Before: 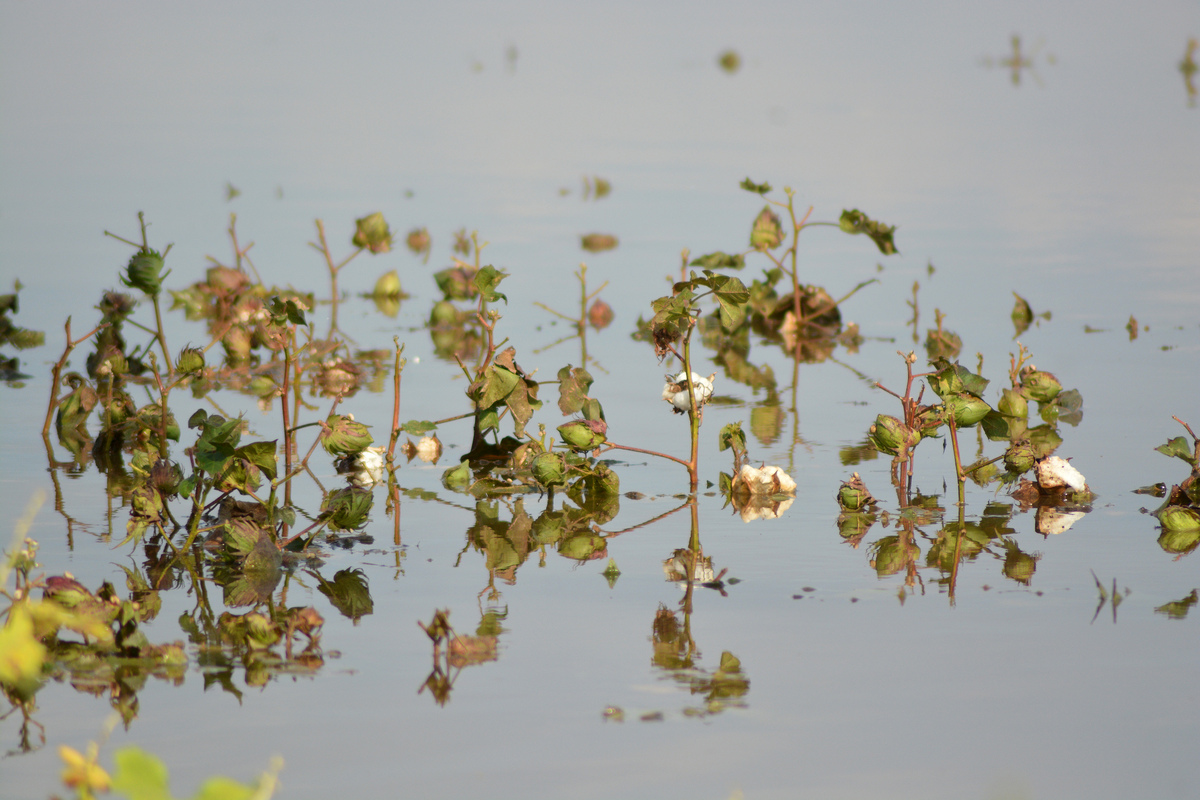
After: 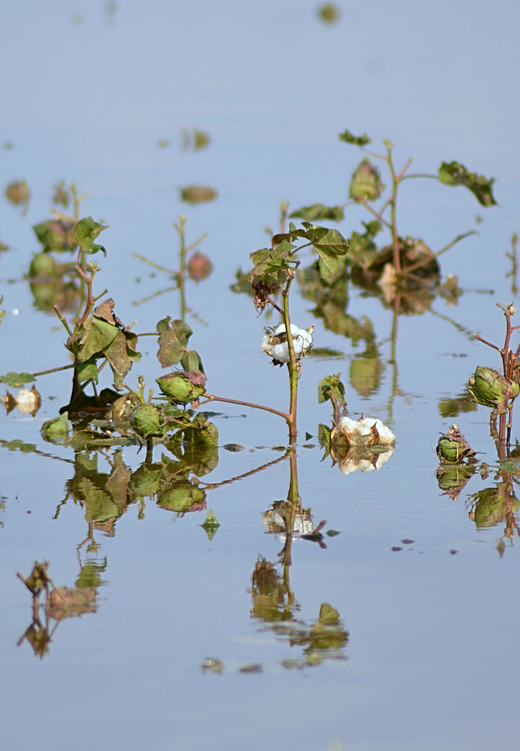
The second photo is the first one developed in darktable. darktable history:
crop: left 33.452%, top 6.025%, right 23.155%
white balance: red 0.926, green 1.003, blue 1.133
sharpen: on, module defaults
color balance rgb: on, module defaults
